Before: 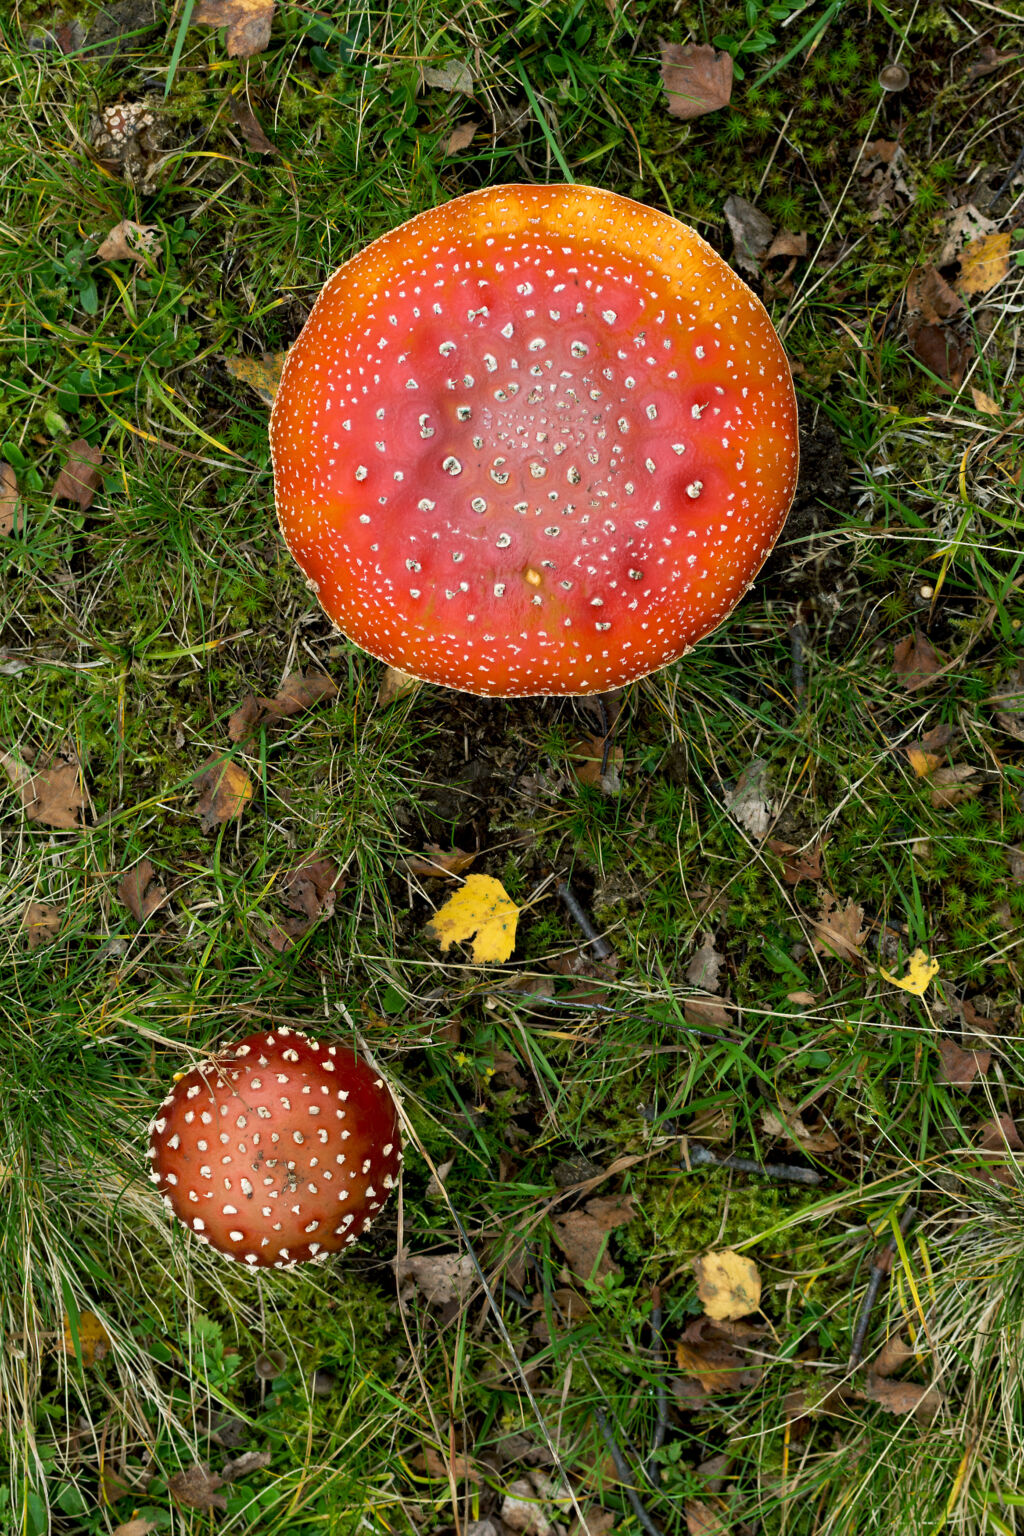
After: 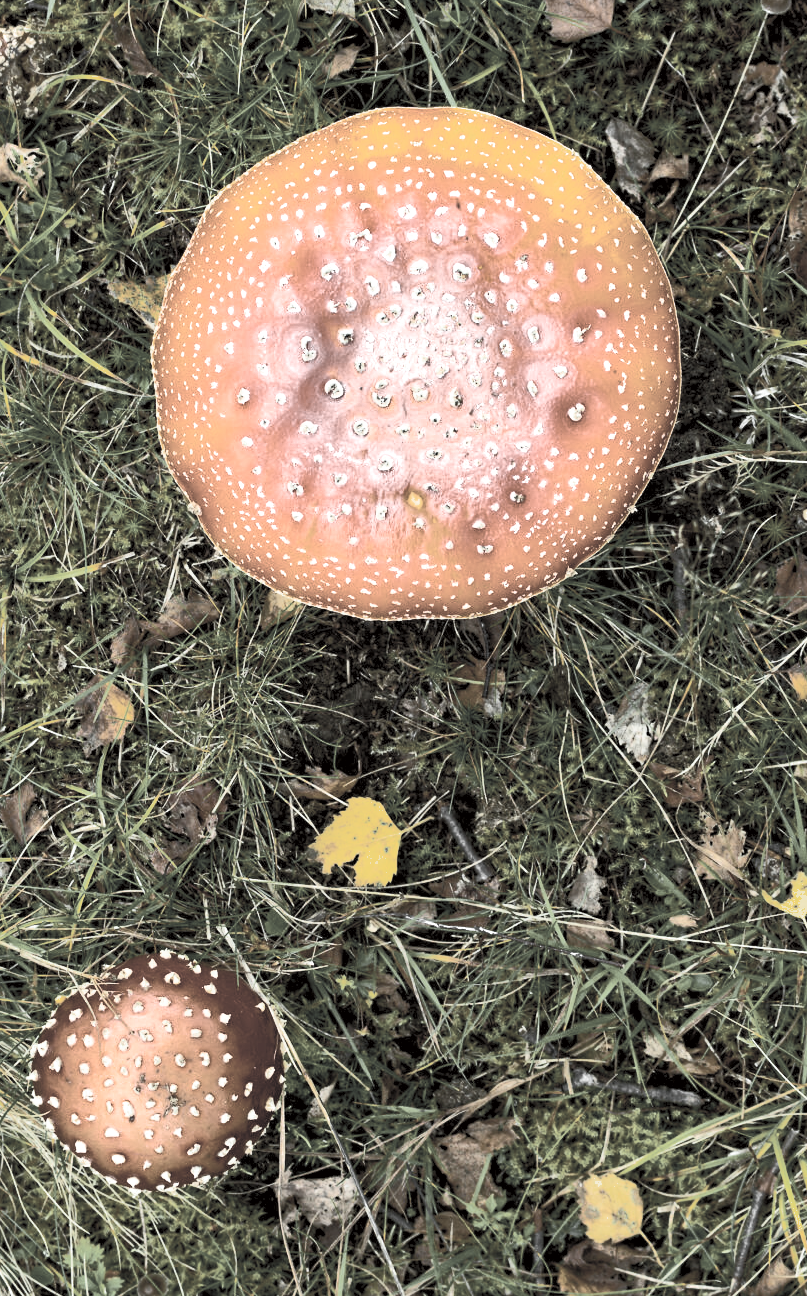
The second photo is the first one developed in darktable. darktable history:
haze removal: compatibility mode true, adaptive false
contrast brightness saturation: contrast 0.417, brightness 0.561, saturation -0.204
color balance rgb: perceptual saturation grading › global saturation 25.714%, perceptual brilliance grading › highlights 18.234%, perceptual brilliance grading › mid-tones 32.032%, perceptual brilliance grading › shadows -31.303%, global vibrance 11.252%
shadows and highlights: on, module defaults
crop: left 11.551%, top 5.02%, right 9.581%, bottom 10.579%
exposure: black level correction 0.001, compensate exposure bias true, compensate highlight preservation false
color zones: curves: ch0 [(0, 0.613) (0.01, 0.613) (0.245, 0.448) (0.498, 0.529) (0.642, 0.665) (0.879, 0.777) (0.99, 0.613)]; ch1 [(0, 0.035) (0.121, 0.189) (0.259, 0.197) (0.415, 0.061) (0.589, 0.022) (0.732, 0.022) (0.857, 0.026) (0.991, 0.053)]
color correction: highlights a* -2.89, highlights b* -2.3, shadows a* 1.97, shadows b* 2.88
